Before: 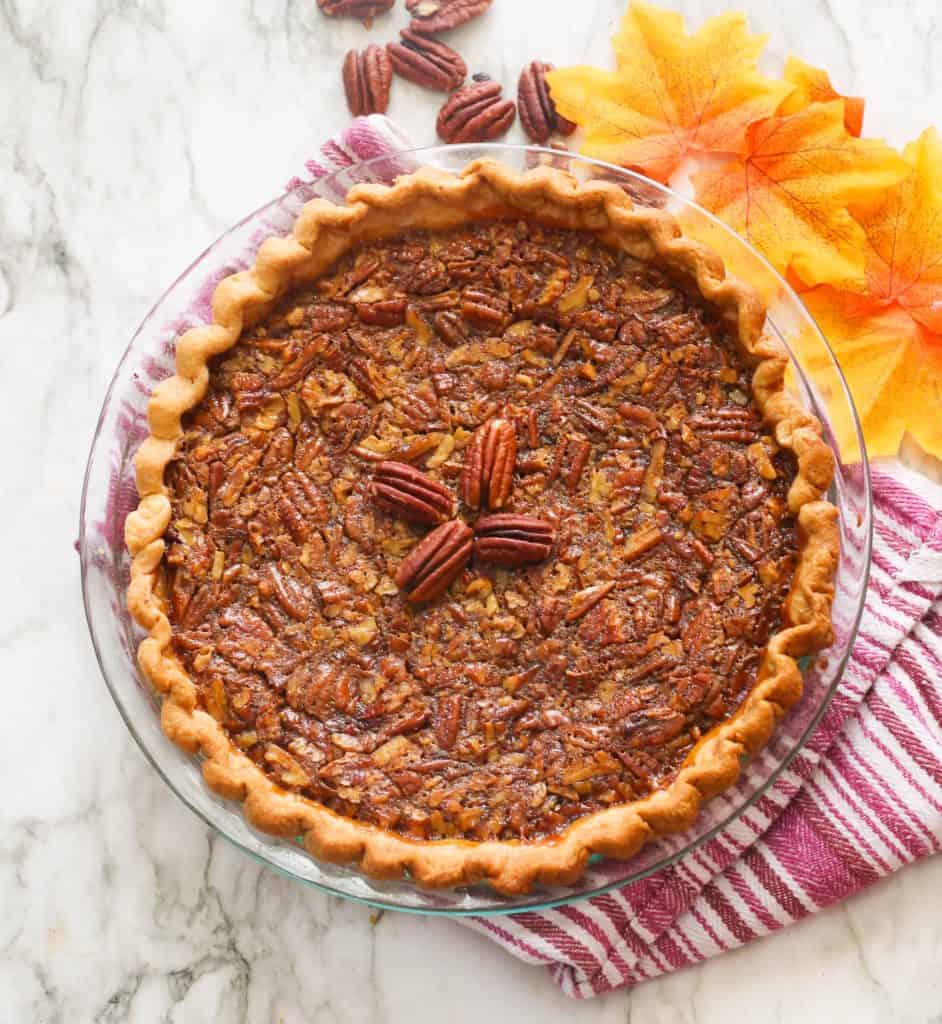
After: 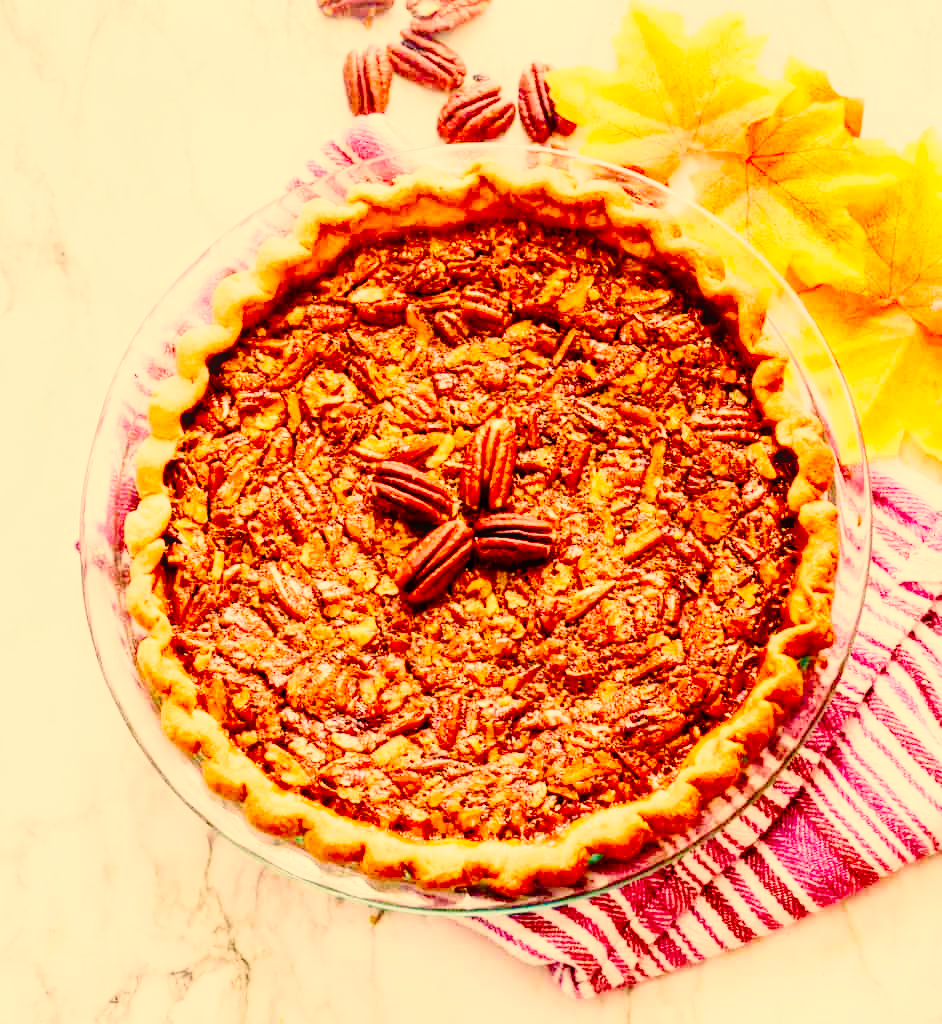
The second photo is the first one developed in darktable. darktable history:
base curve: curves: ch0 [(0, 0) (0.036, 0.01) (0.123, 0.254) (0.258, 0.504) (0.507, 0.748) (1, 1)], preserve colors none
local contrast: on, module defaults
tone curve: curves: ch0 [(0, 0.01) (0.037, 0.032) (0.131, 0.108) (0.275, 0.258) (0.483, 0.512) (0.61, 0.661) (0.696, 0.76) (0.792, 0.867) (0.911, 0.955) (0.997, 0.995)]; ch1 [(0, 0) (0.308, 0.268) (0.425, 0.383) (0.503, 0.502) (0.529, 0.543) (0.706, 0.754) (0.869, 0.907) (1, 1)]; ch2 [(0, 0) (0.228, 0.196) (0.336, 0.315) (0.399, 0.403) (0.485, 0.487) (0.502, 0.502) (0.525, 0.523) (0.545, 0.552) (0.587, 0.61) (0.636, 0.654) (0.711, 0.729) (0.855, 0.87) (0.998, 0.977)], color space Lab, independent channels, preserve colors none
color correction: highlights a* 15, highlights b* 31.55
